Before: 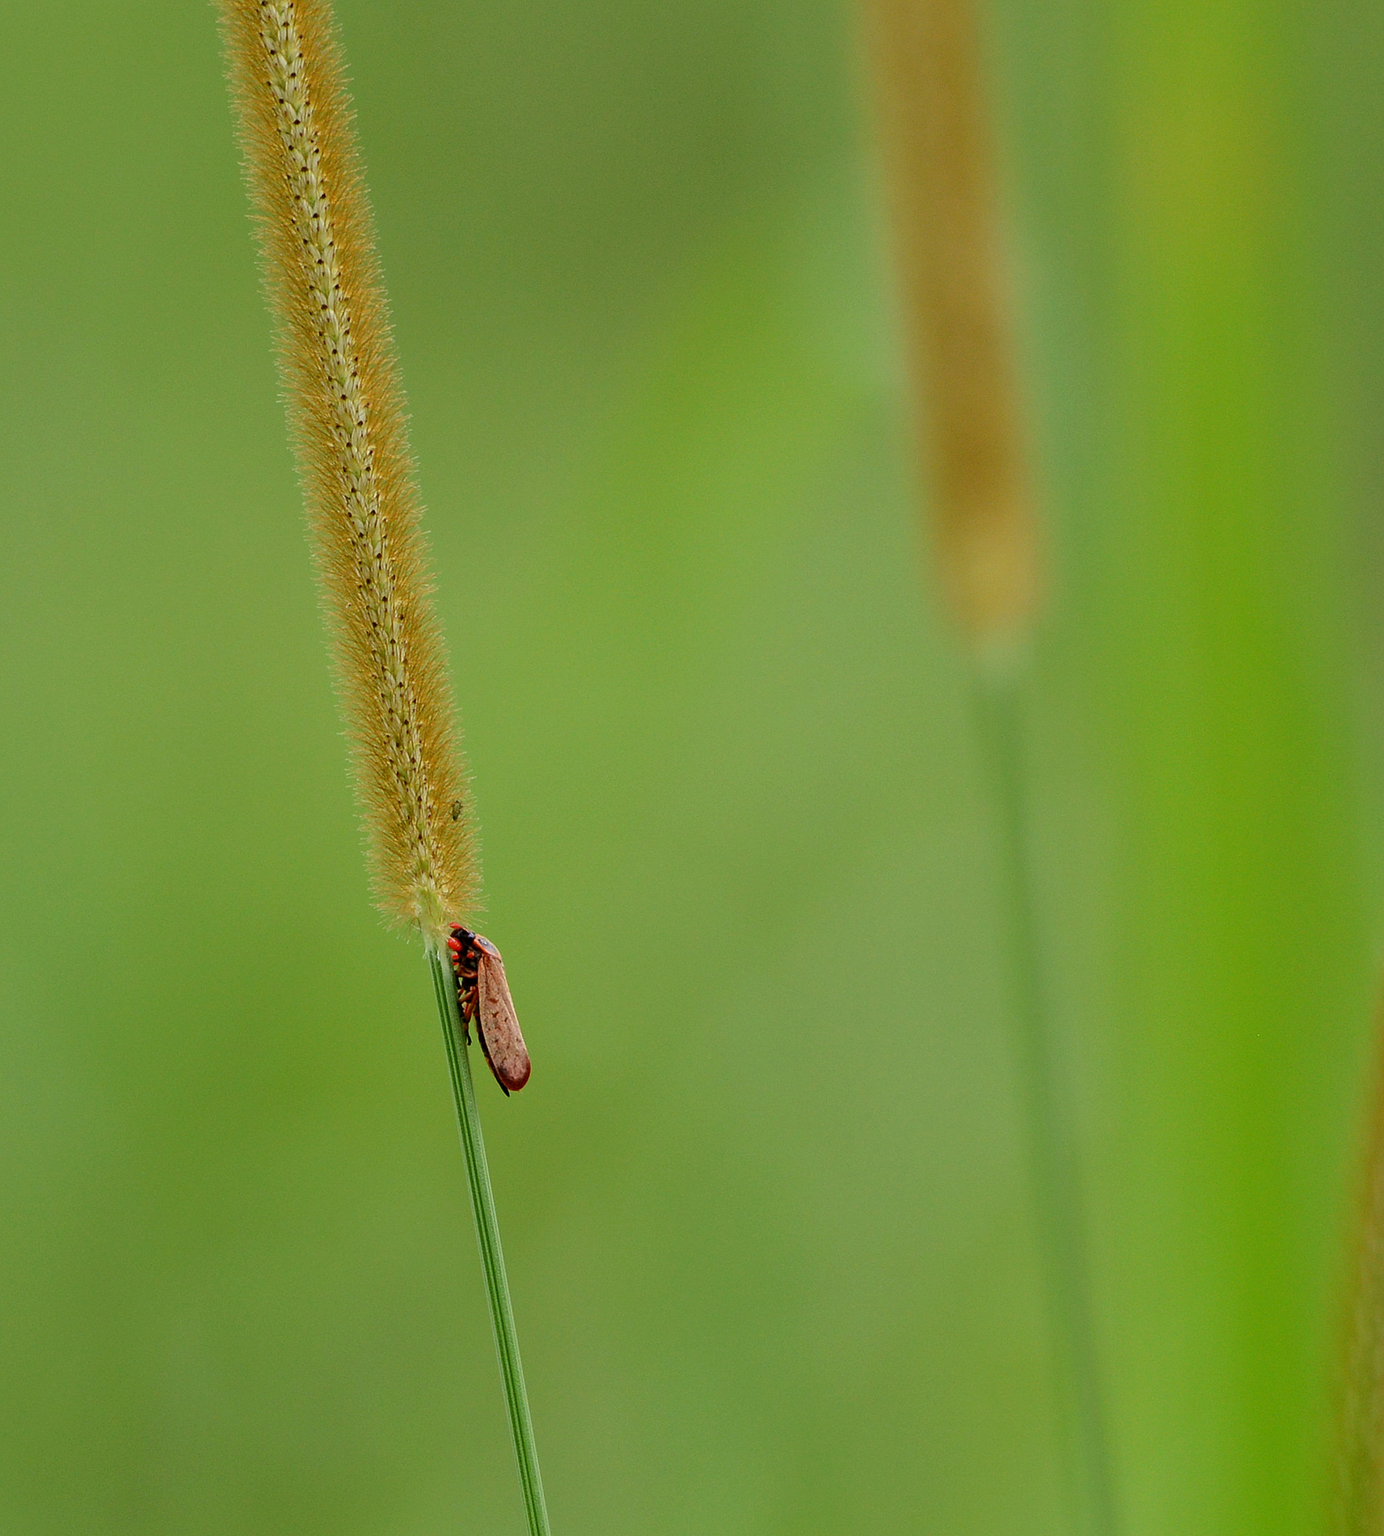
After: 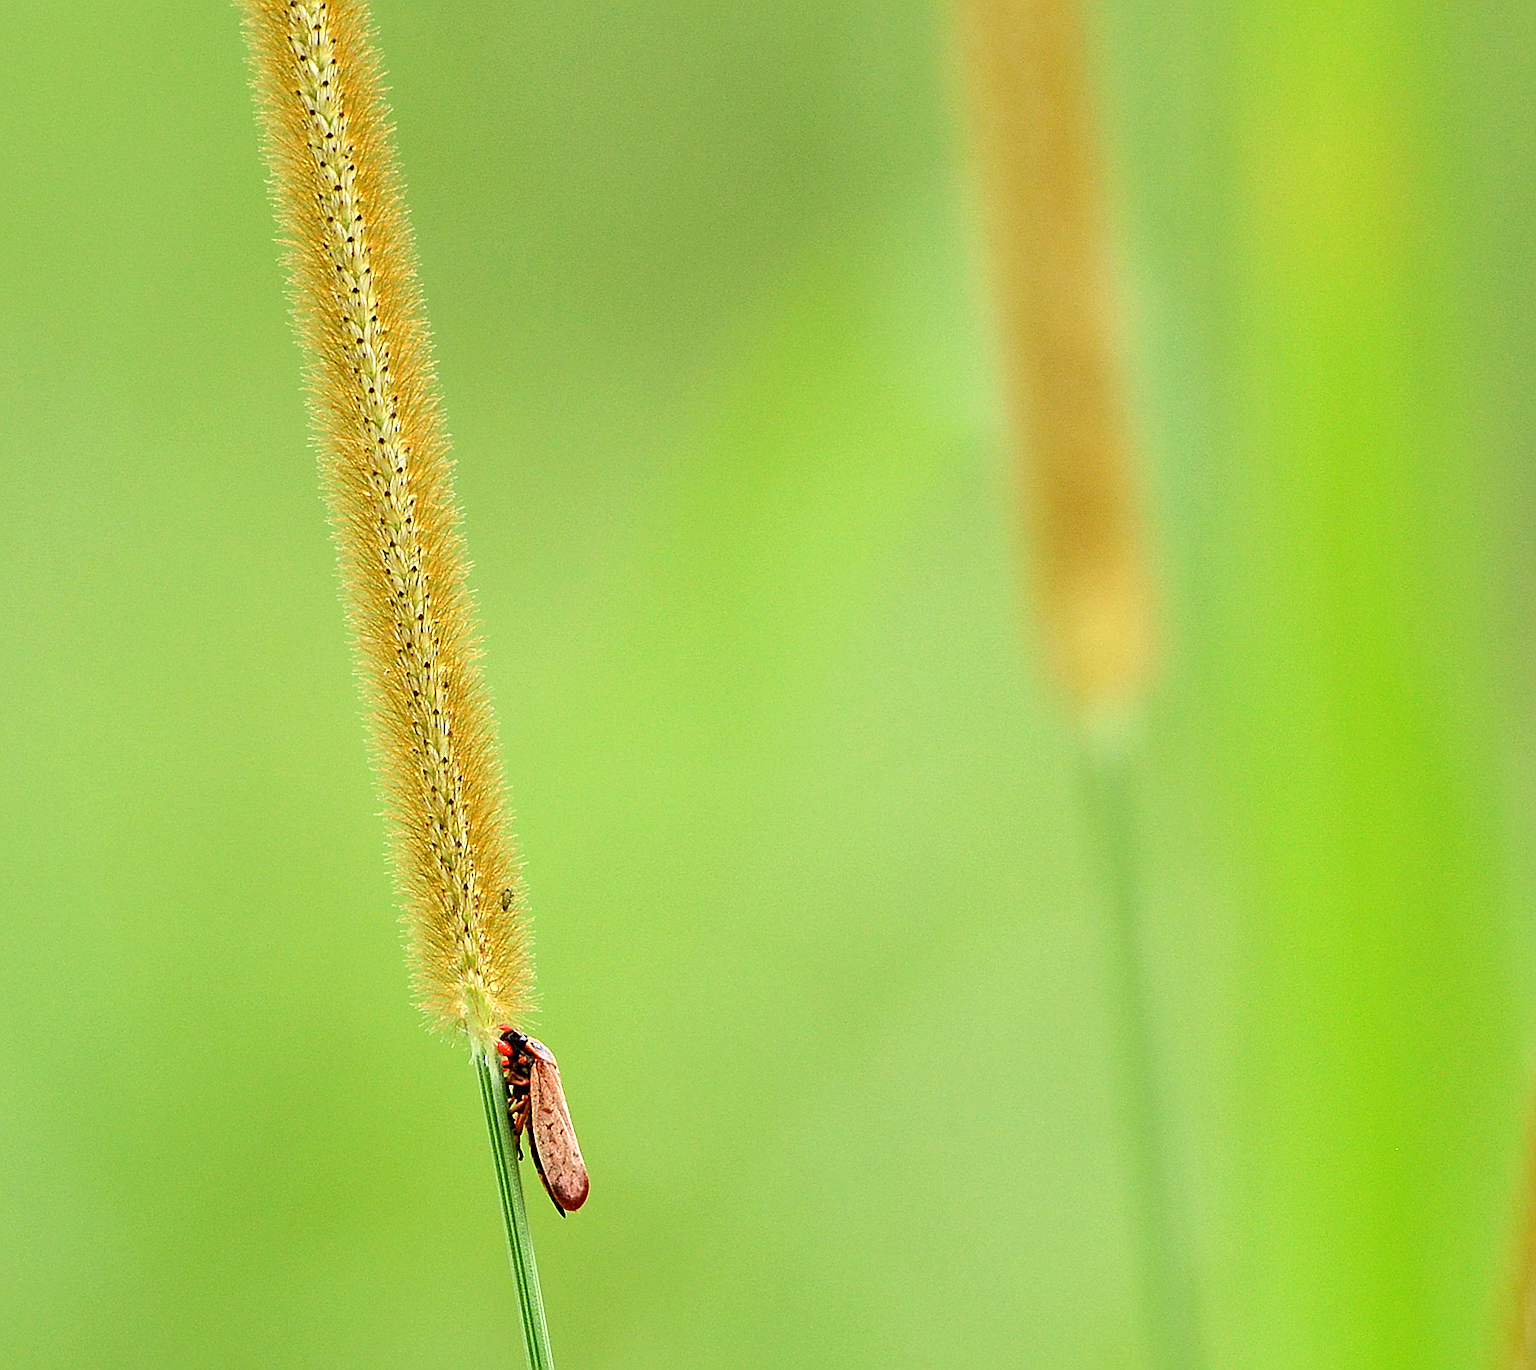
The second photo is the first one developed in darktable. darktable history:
crop: bottom 19.591%
sharpen: on, module defaults
exposure: black level correction 0, exposure 1 EV, compensate exposure bias true, compensate highlight preservation false
